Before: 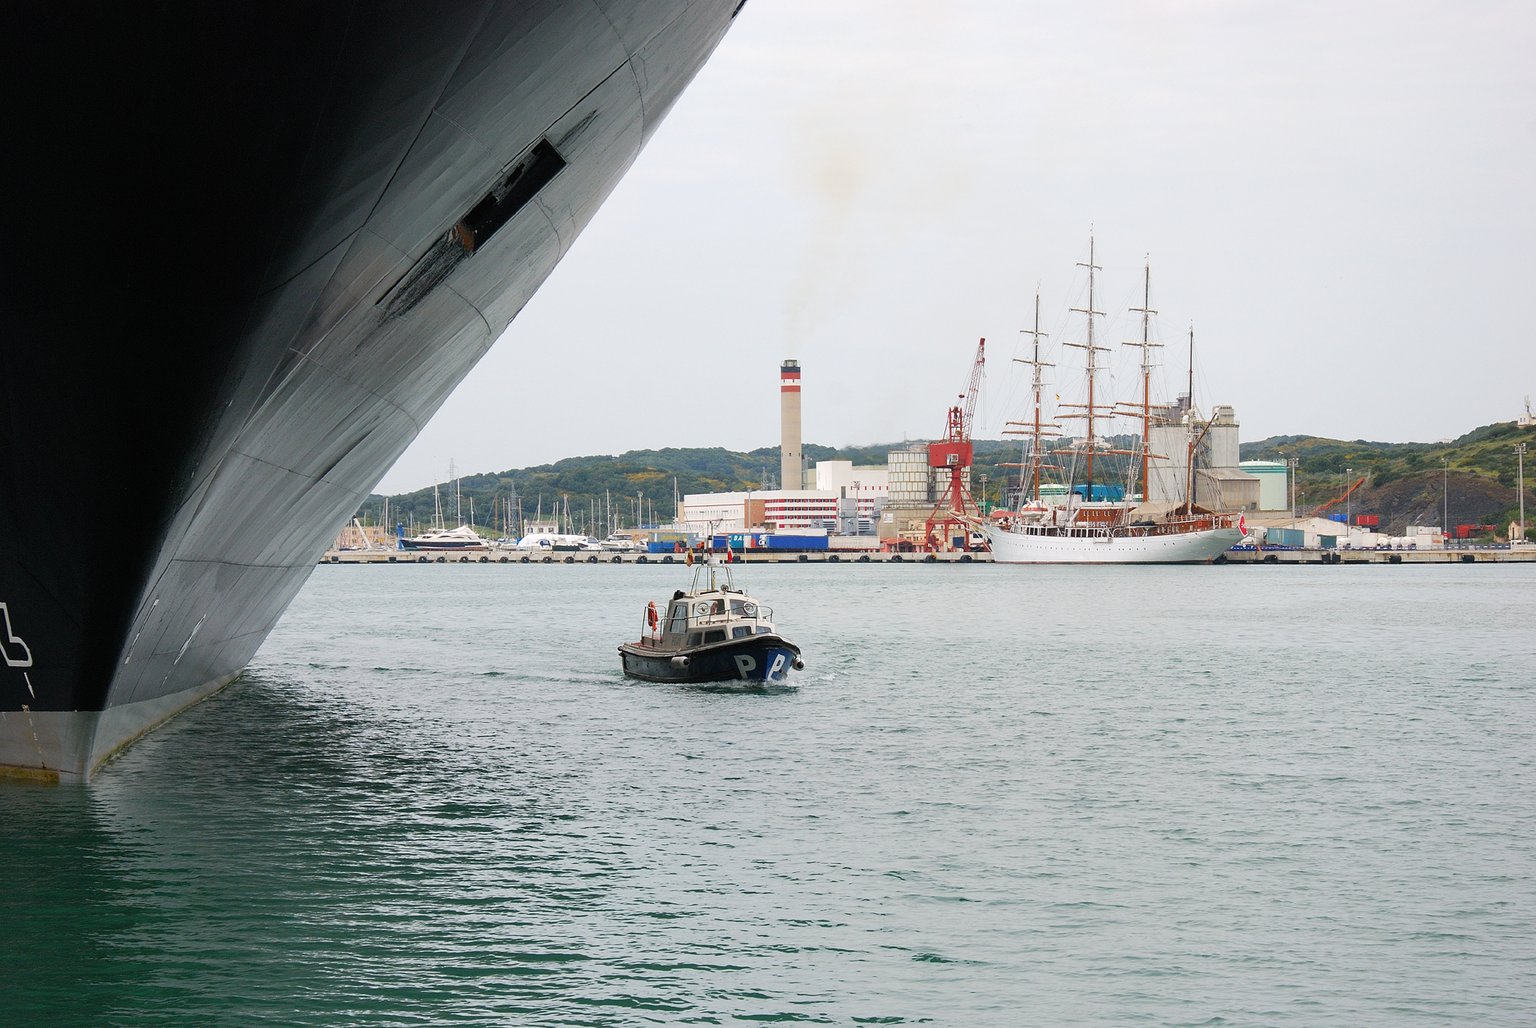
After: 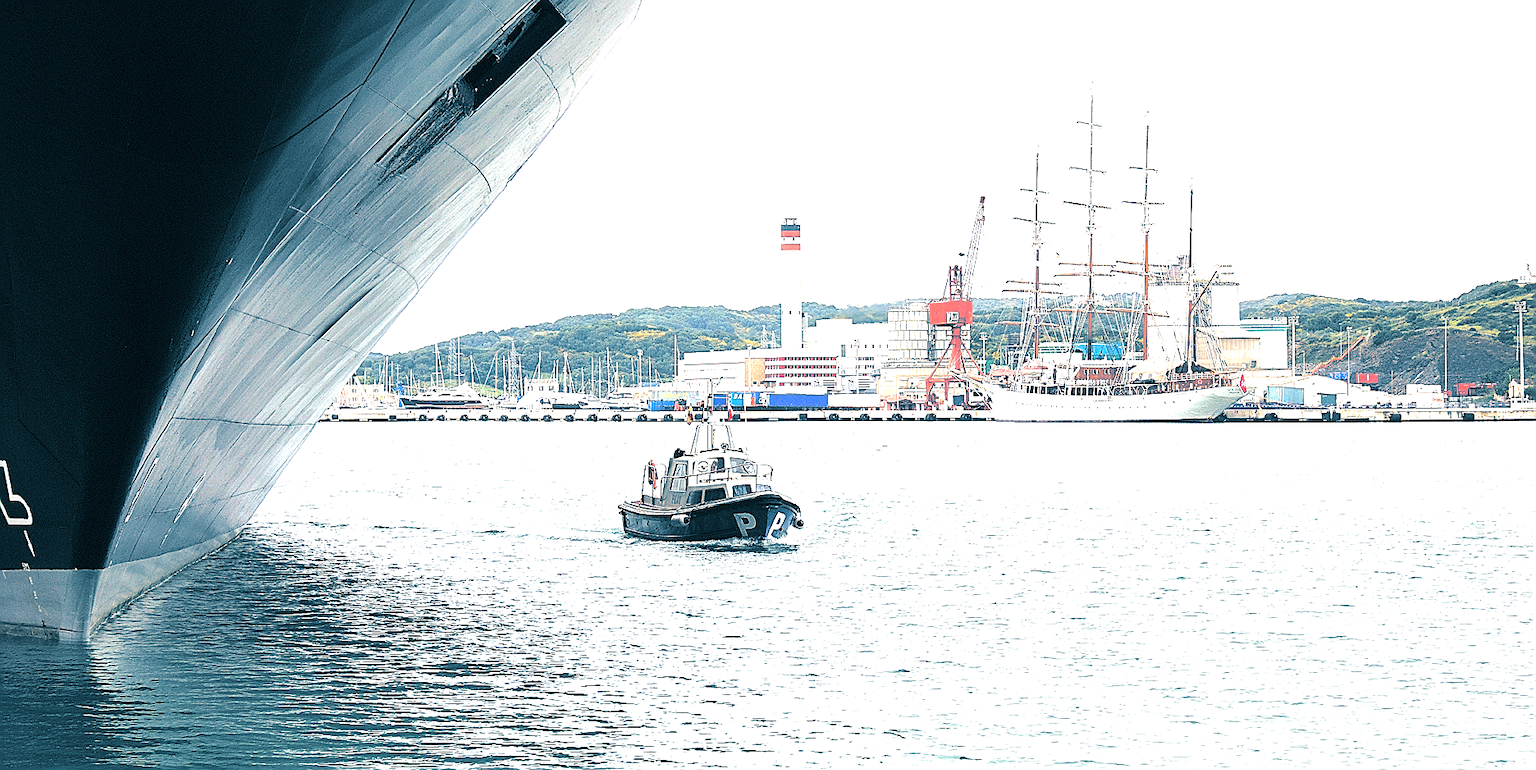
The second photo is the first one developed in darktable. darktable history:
color correction: saturation 0.99
crop: top 13.819%, bottom 11.169%
sharpen: radius 1.4, amount 1.25, threshold 0.7
exposure: black level correction 0, exposure 0.95 EV, compensate exposure bias true, compensate highlight preservation false
split-toning: shadows › hue 212.4°, balance -70
